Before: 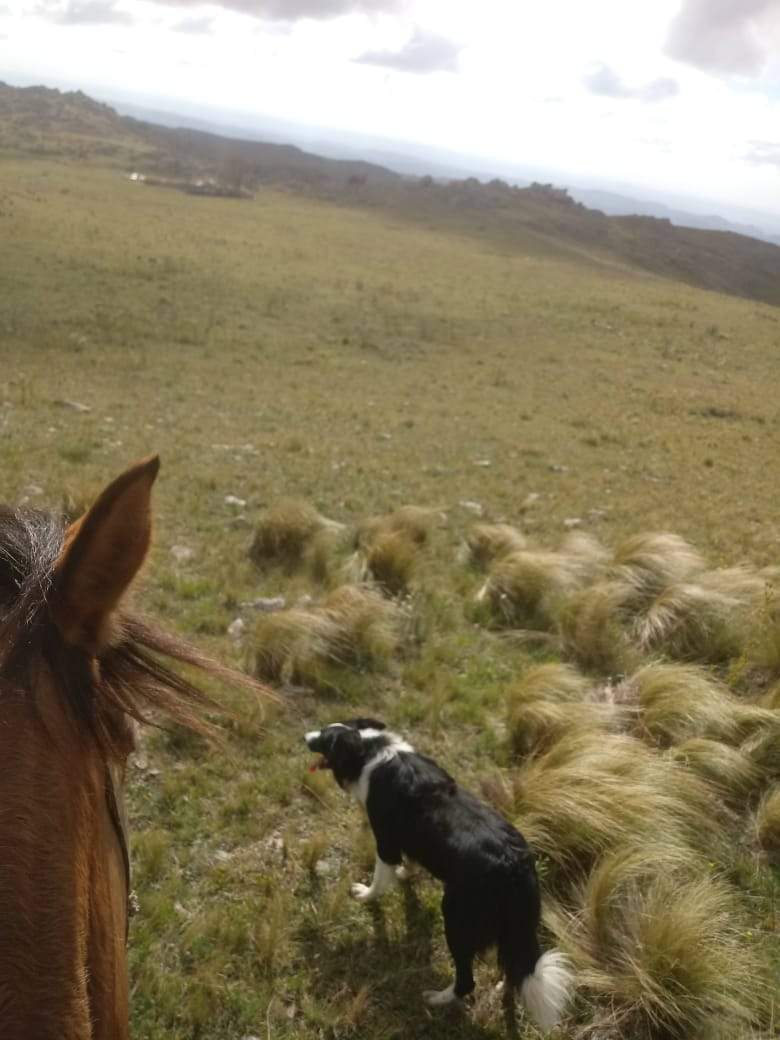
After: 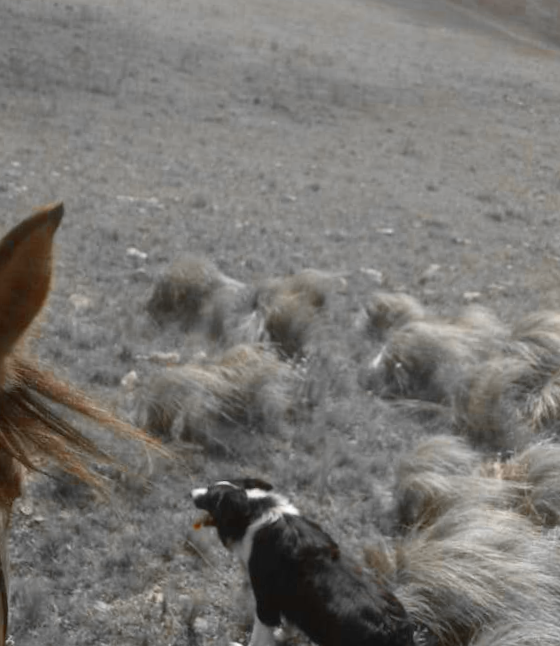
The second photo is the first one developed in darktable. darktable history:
shadows and highlights: shadows 2.83, highlights -16.64, soften with gaussian
crop and rotate: angle -3.6°, left 9.898%, top 20.724%, right 12.44%, bottom 11.987%
color zones: curves: ch0 [(0, 0.497) (0.096, 0.361) (0.221, 0.538) (0.429, 0.5) (0.571, 0.5) (0.714, 0.5) (0.857, 0.5) (1, 0.497)]; ch1 [(0, 0.5) (0.143, 0.5) (0.257, -0.002) (0.429, 0.04) (0.571, -0.001) (0.714, -0.015) (0.857, 0.024) (1, 0.5)]
color balance rgb: shadows lift › chroma 3.568%, shadows lift › hue 90.62°, perceptual saturation grading › global saturation 10.323%
contrast brightness saturation: contrast 0.013, saturation -0.05
